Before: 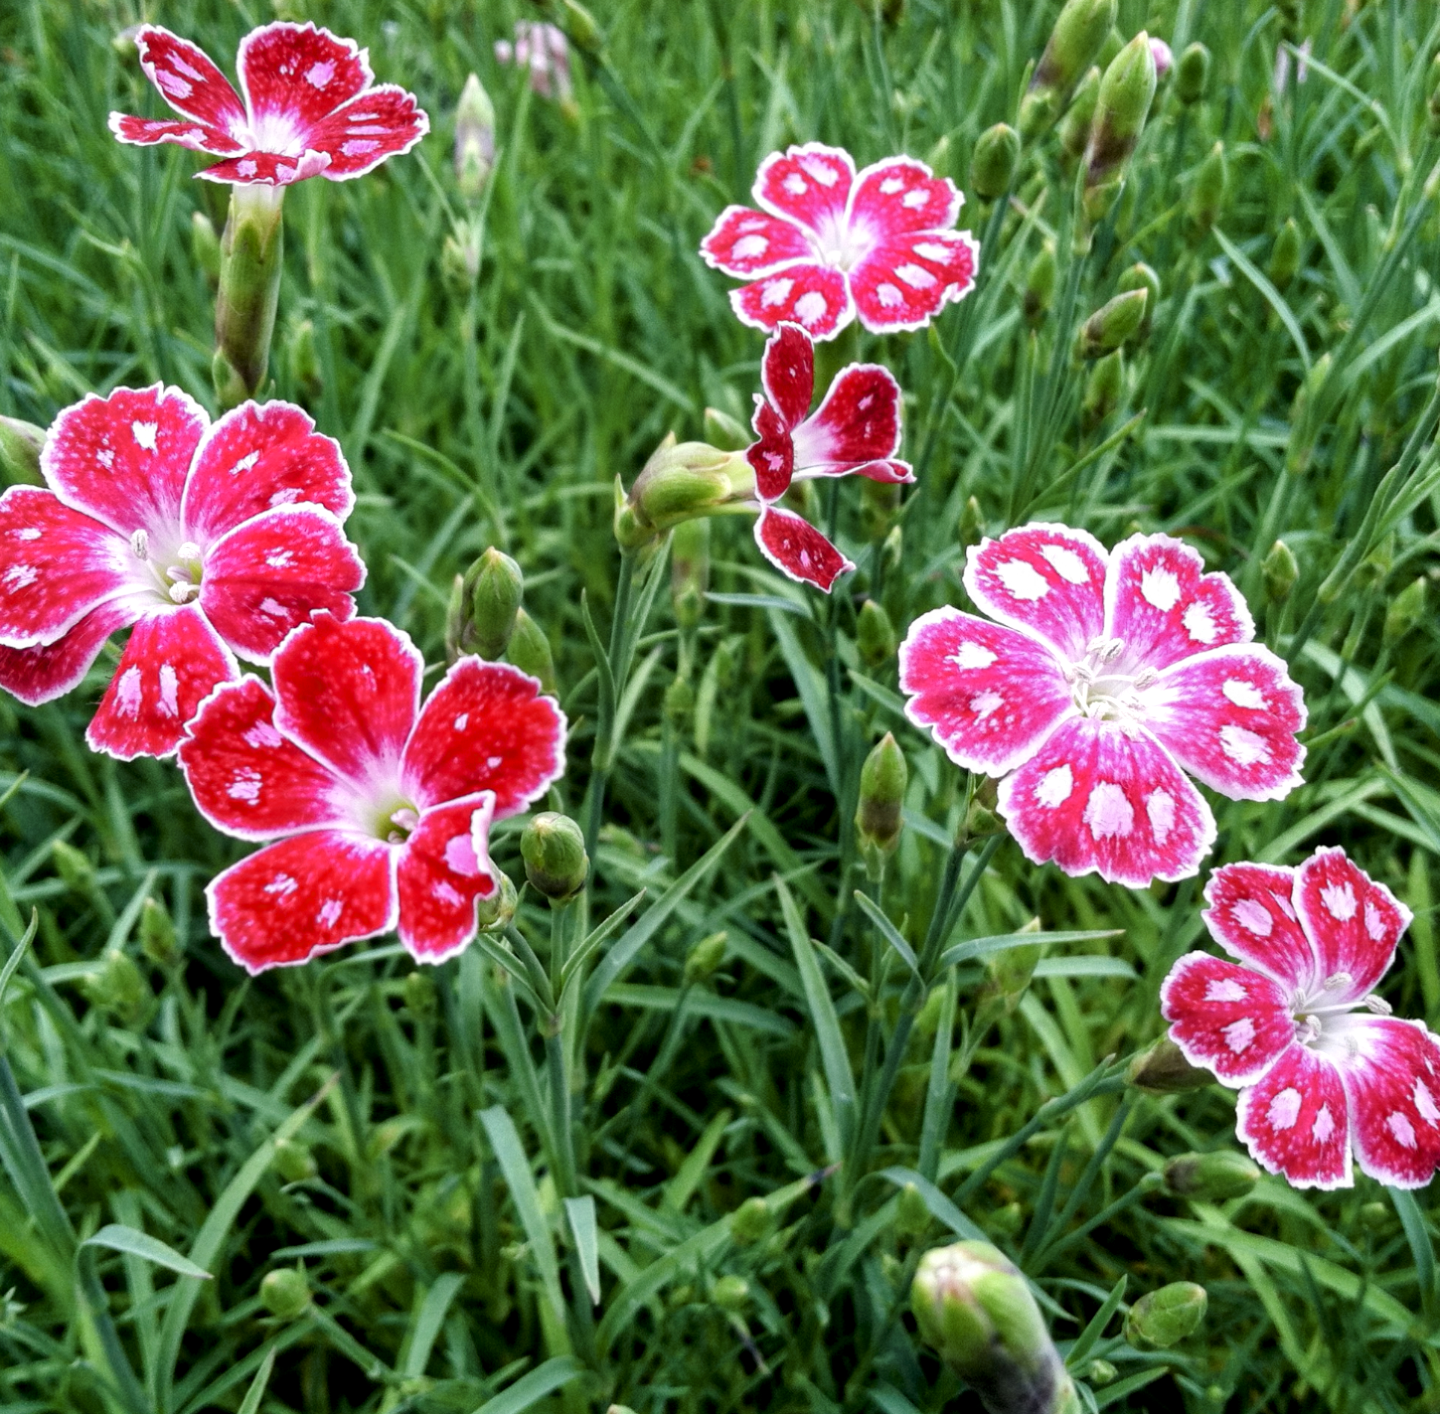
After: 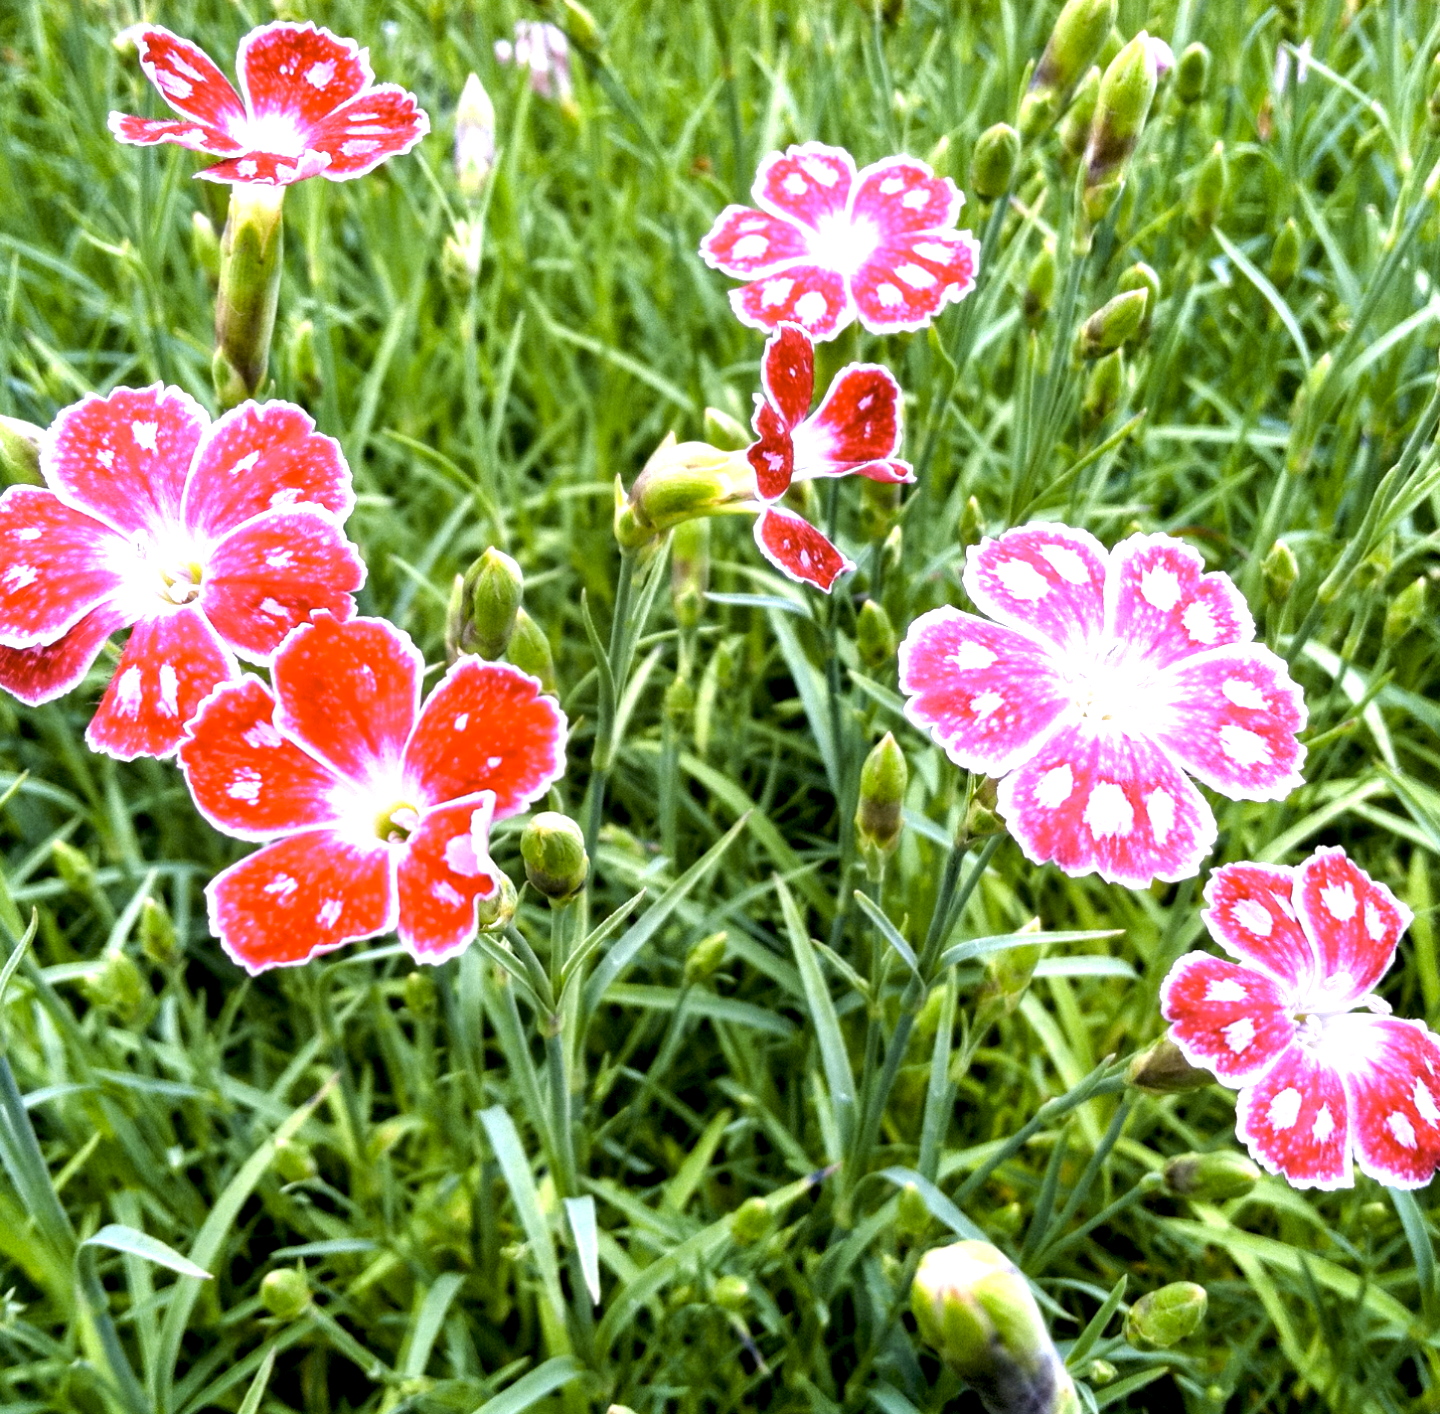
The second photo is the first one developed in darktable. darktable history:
white balance: red 1.05, blue 1.072
color contrast: green-magenta contrast 0.85, blue-yellow contrast 1.25, unbound 0
exposure: black level correction 0.001, exposure 0.955 EV, compensate exposure bias true, compensate highlight preservation false
